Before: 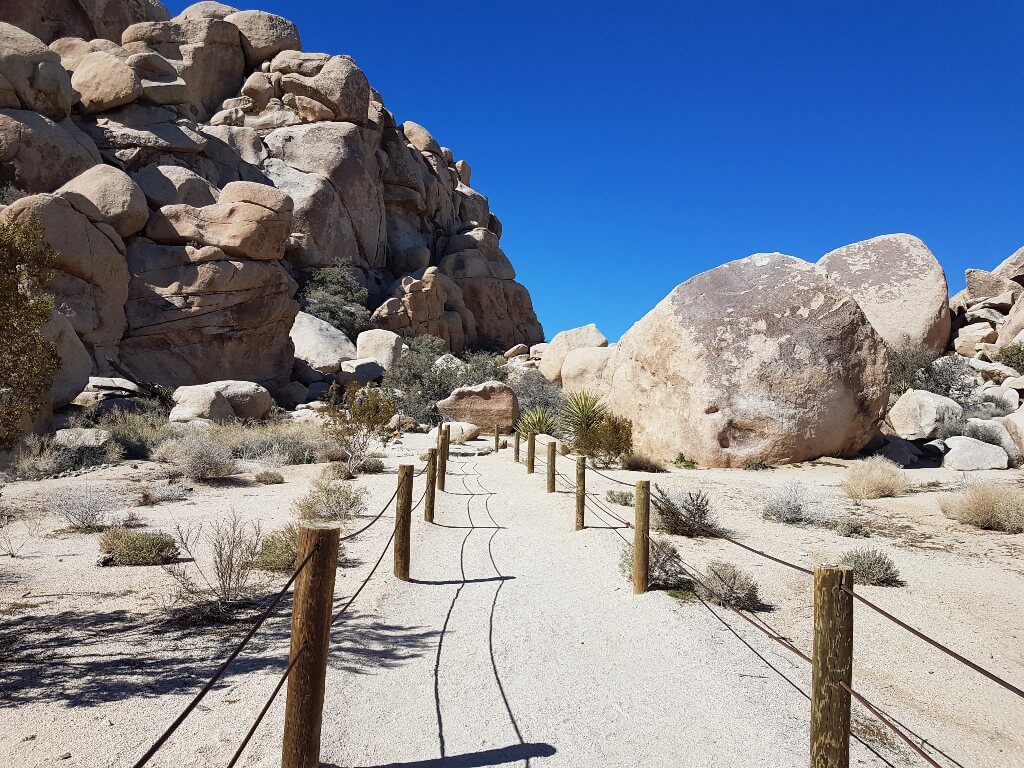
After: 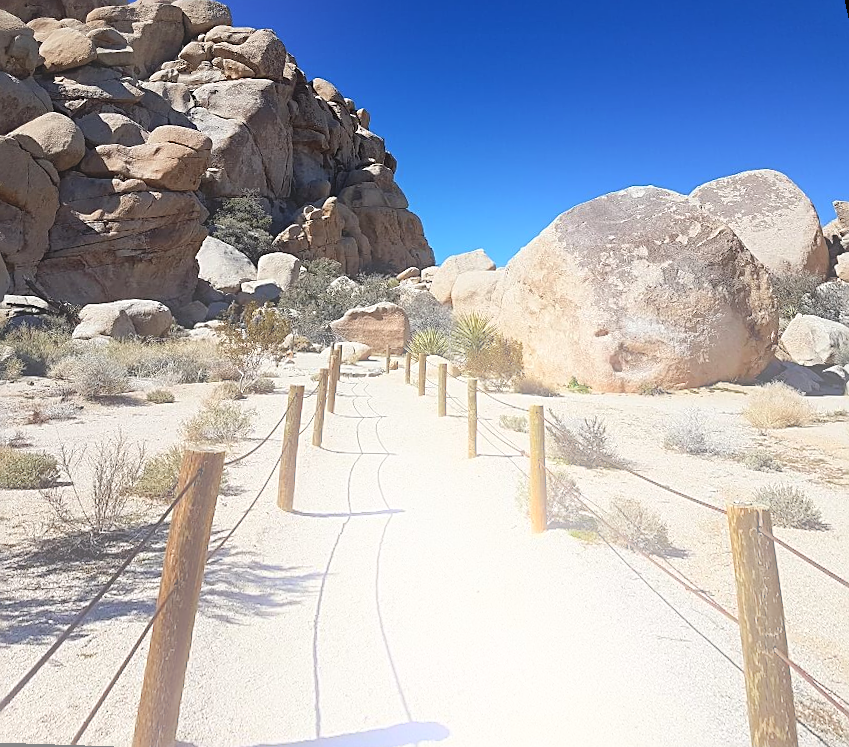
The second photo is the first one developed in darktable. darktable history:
rotate and perspective: rotation 0.72°, lens shift (vertical) -0.352, lens shift (horizontal) -0.051, crop left 0.152, crop right 0.859, crop top 0.019, crop bottom 0.964
bloom: on, module defaults
sharpen: on, module defaults
